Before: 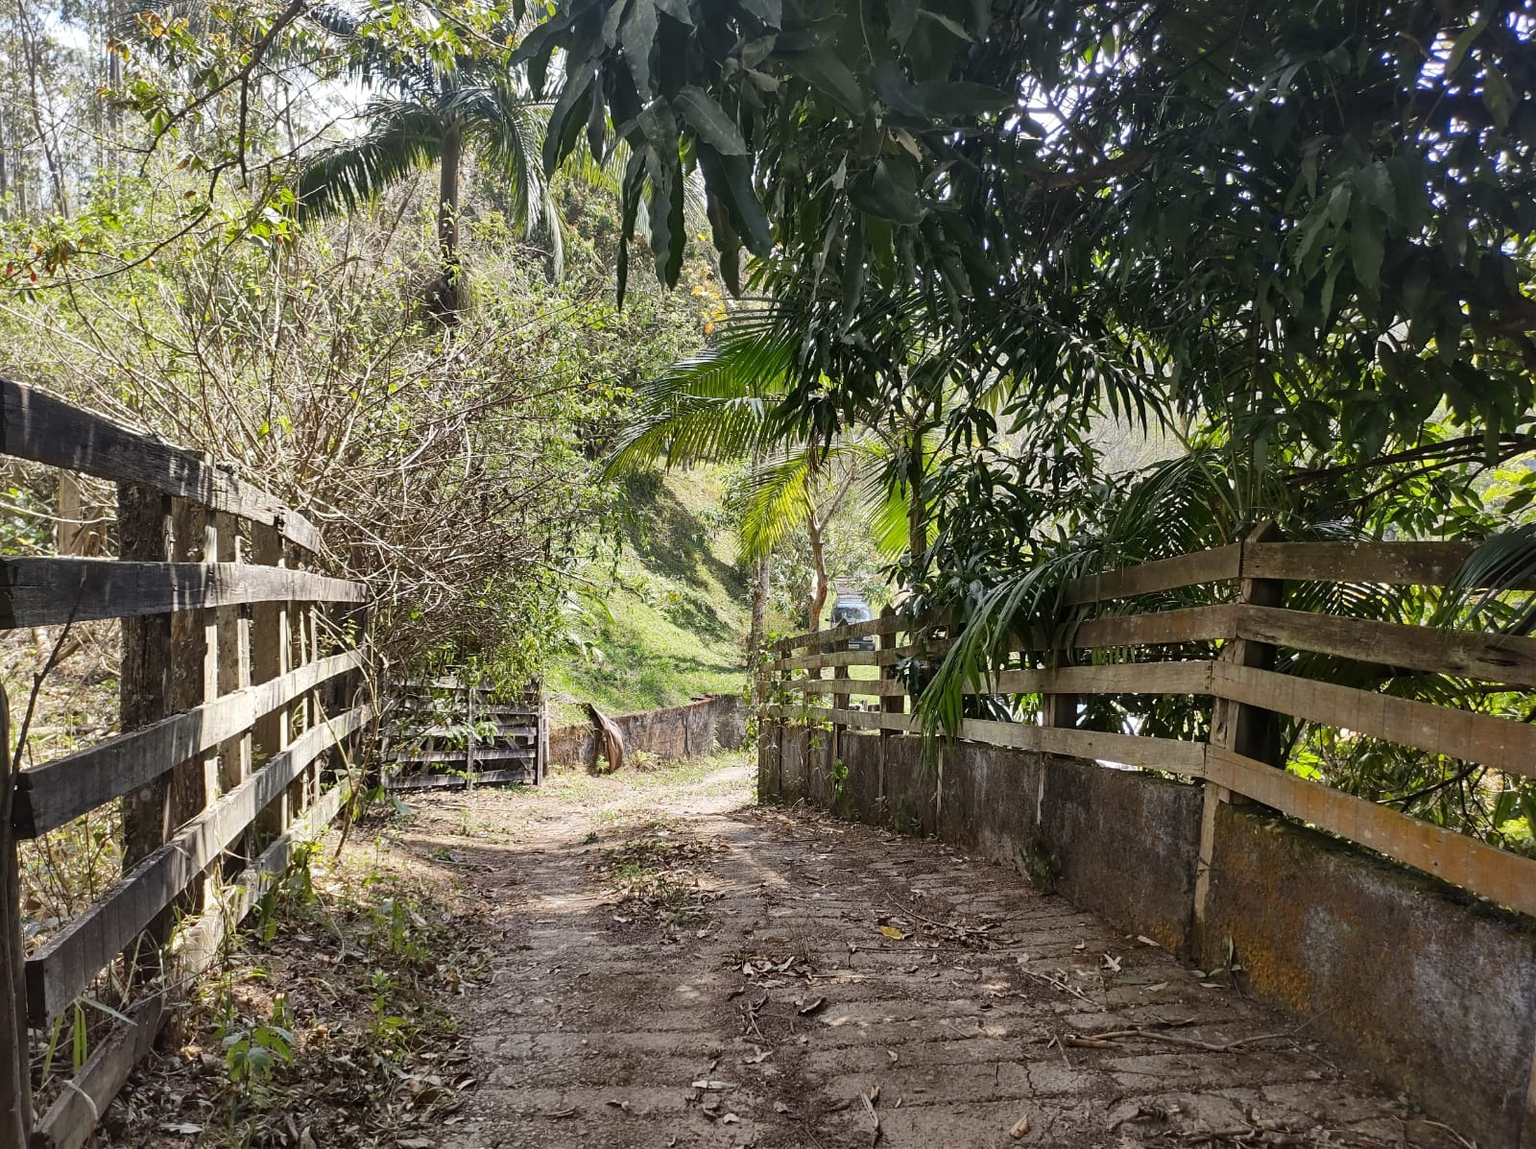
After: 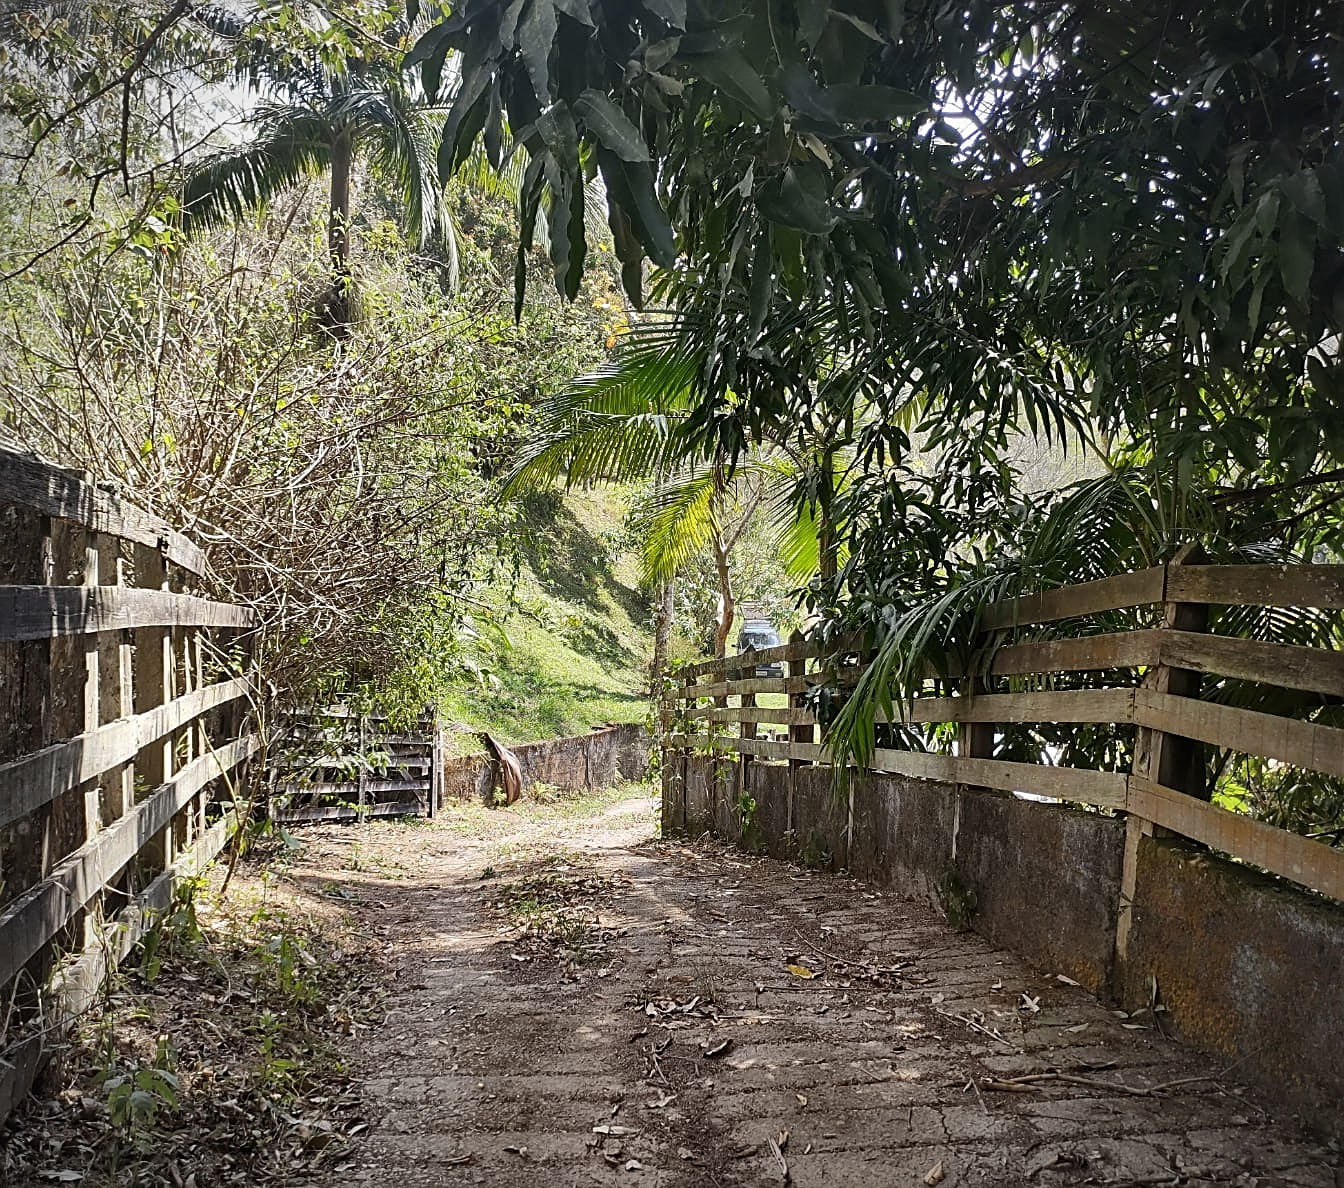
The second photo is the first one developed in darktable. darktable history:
crop: left 8.026%, right 7.374%
vignetting: unbound false
sharpen: on, module defaults
